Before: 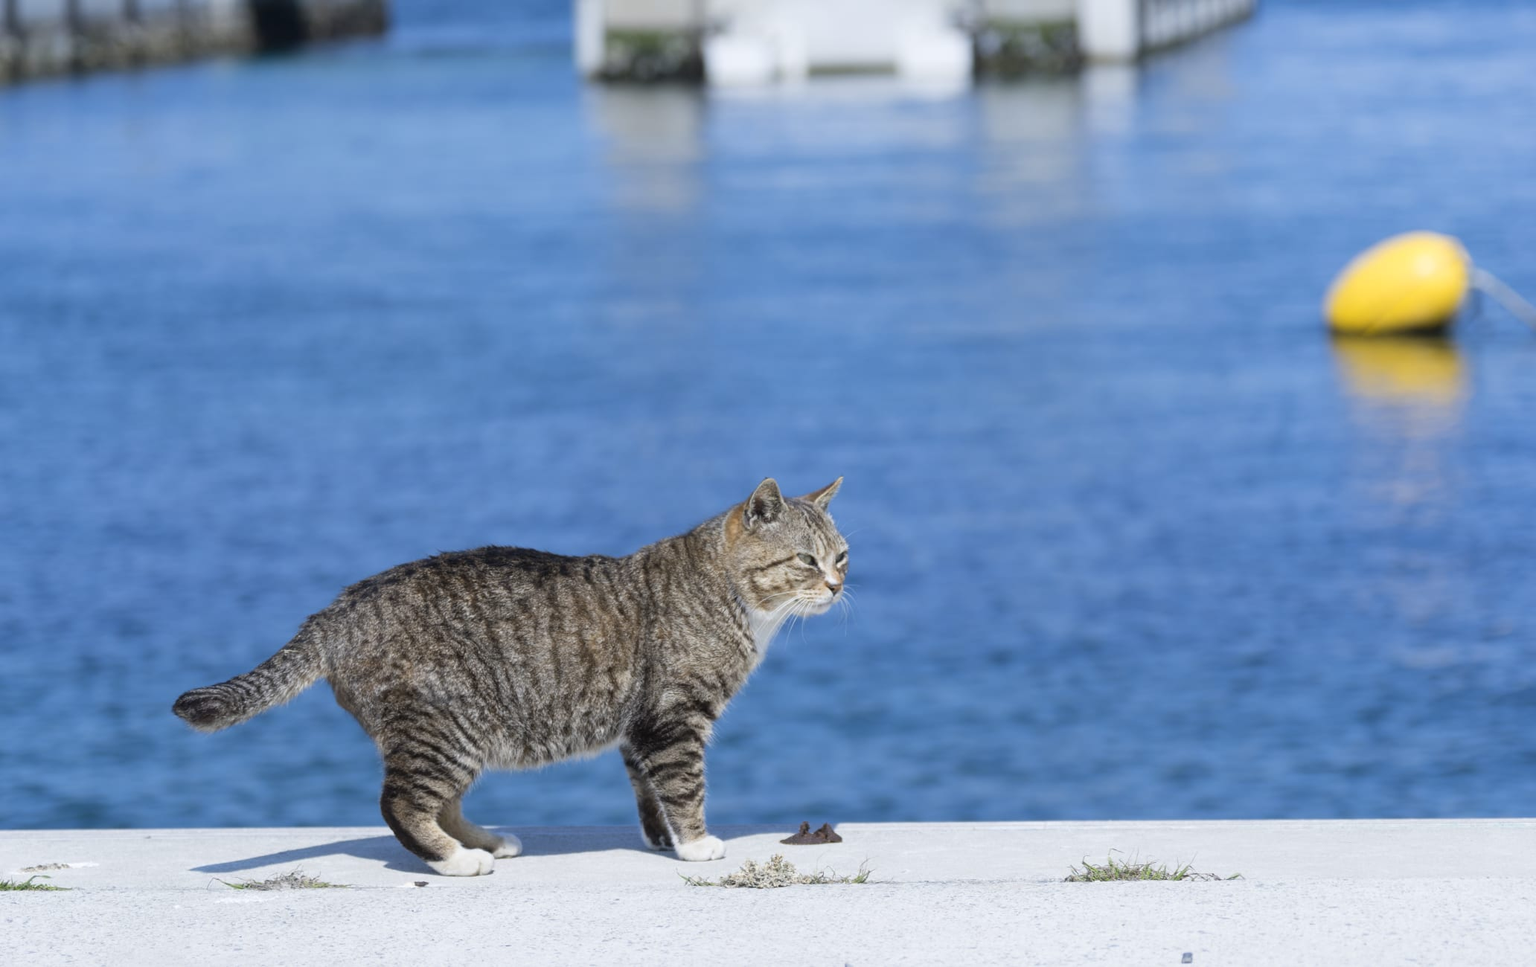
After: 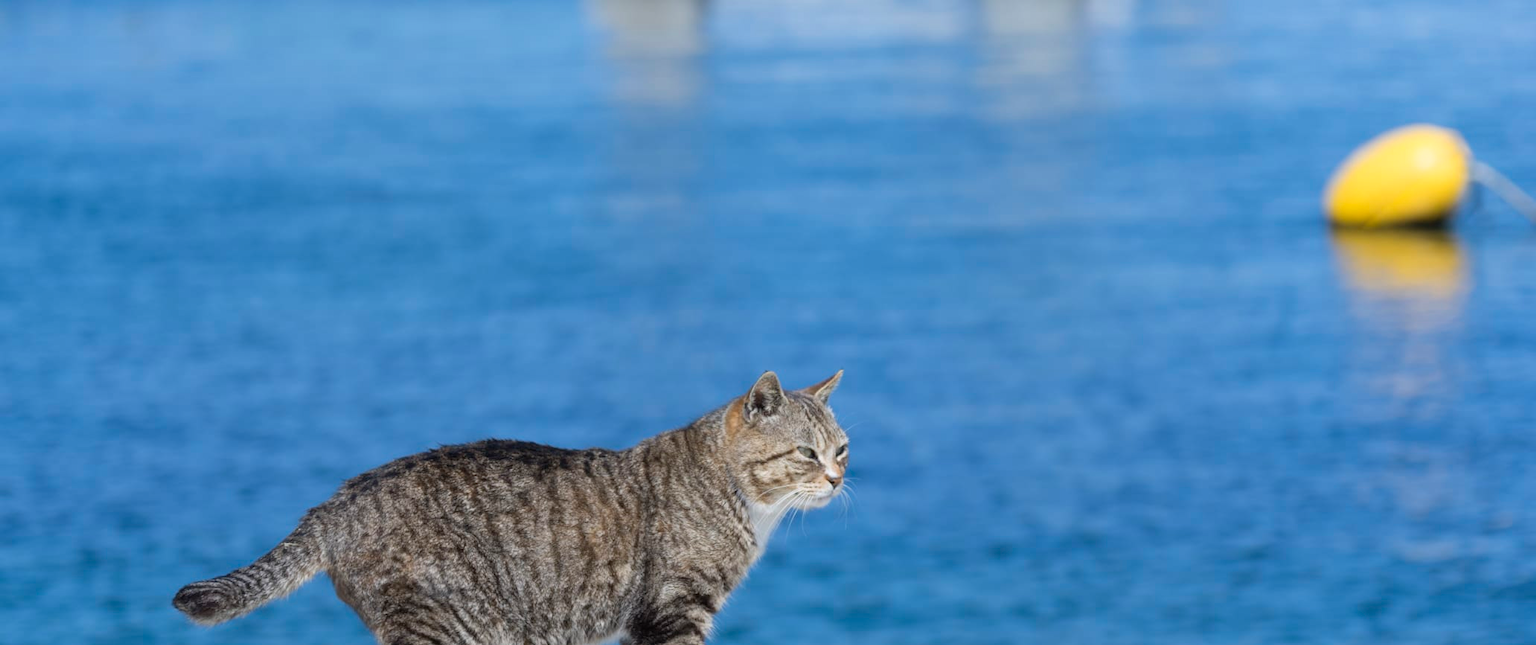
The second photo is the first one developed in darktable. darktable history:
crop: top 11.15%, bottom 21.94%
